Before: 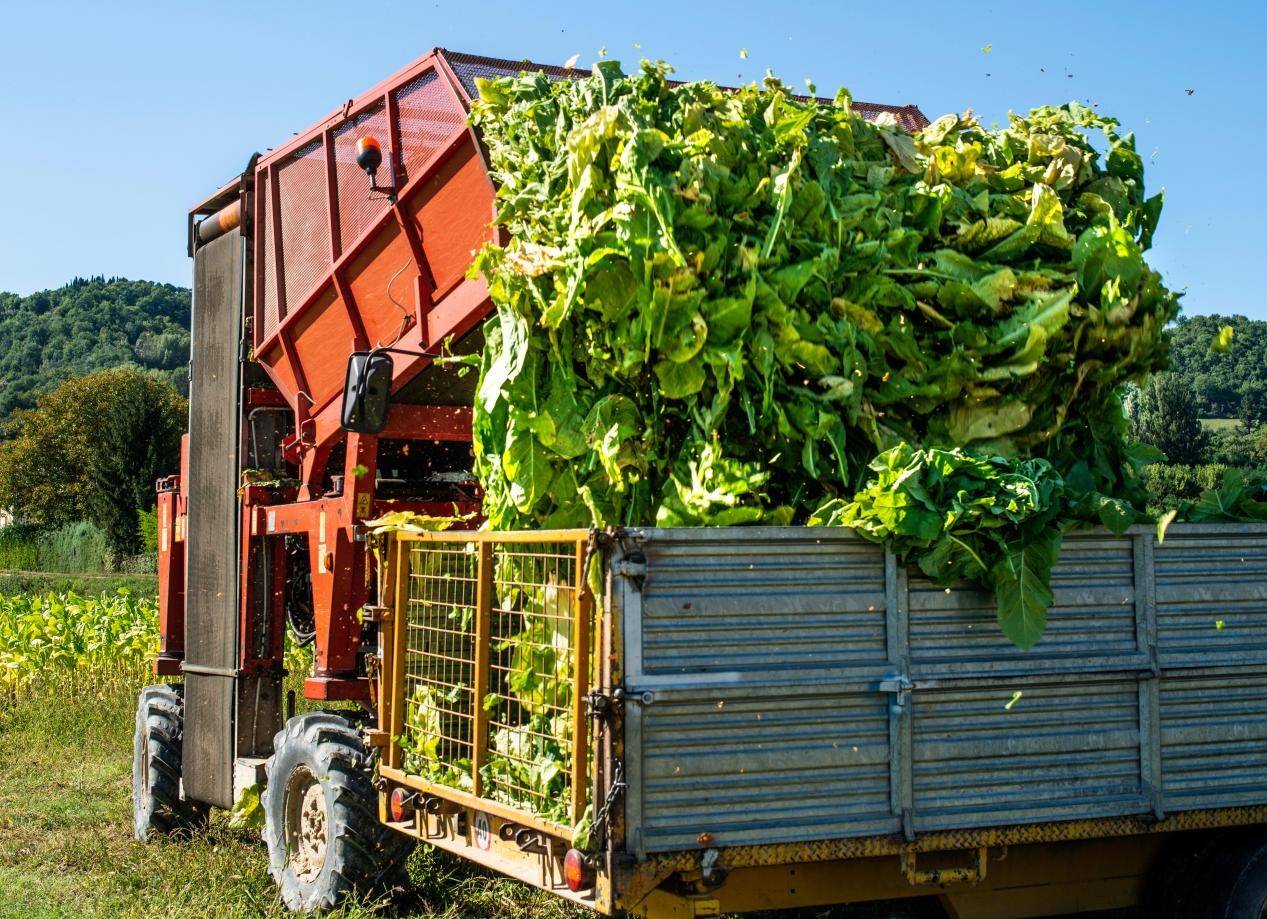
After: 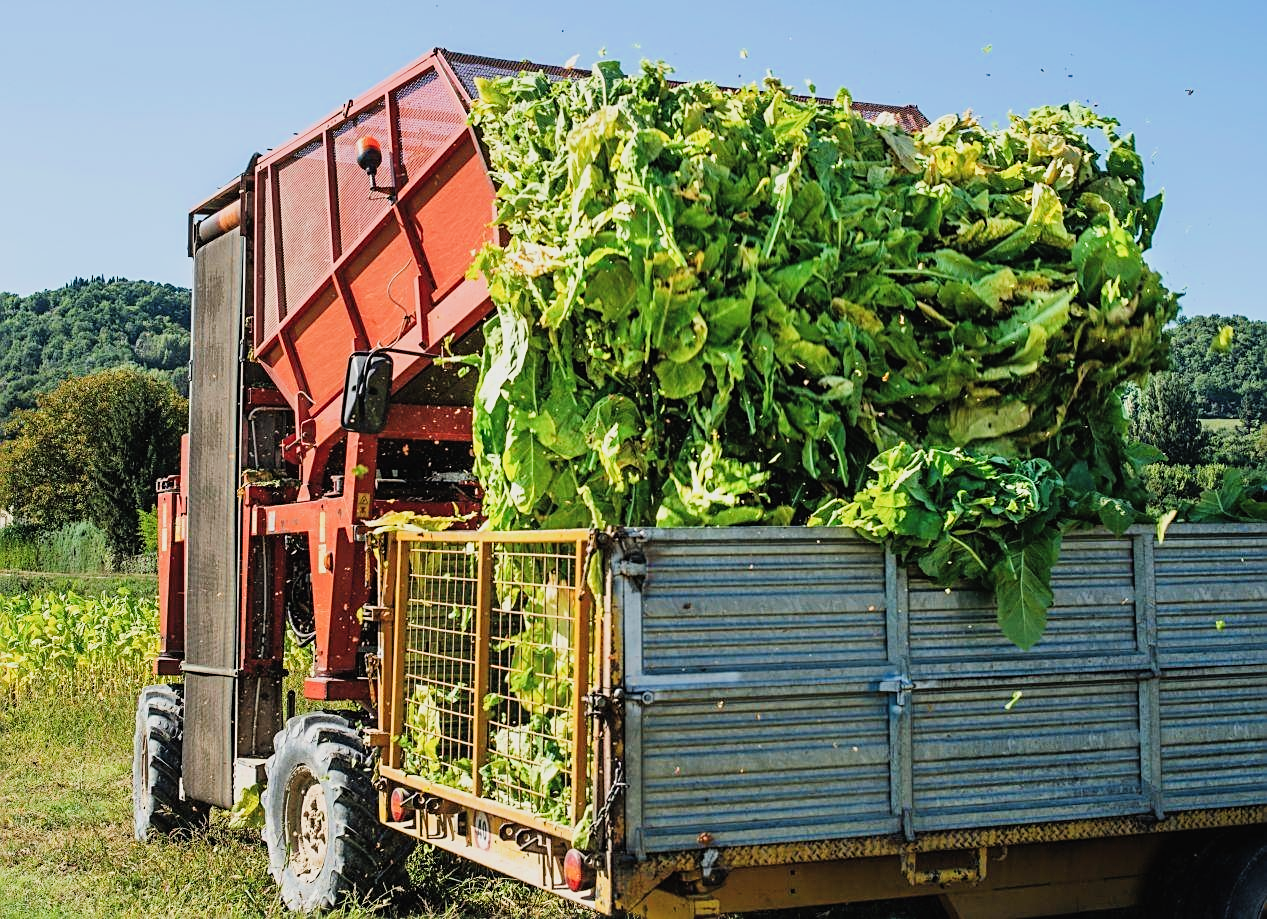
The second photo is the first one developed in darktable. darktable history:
exposure: black level correction -0.005, exposure 0.624 EV, compensate exposure bias true, compensate highlight preservation false
filmic rgb: black relative exposure -7.65 EV, white relative exposure 4.56 EV, hardness 3.61, iterations of high-quality reconstruction 0
sharpen: on, module defaults
